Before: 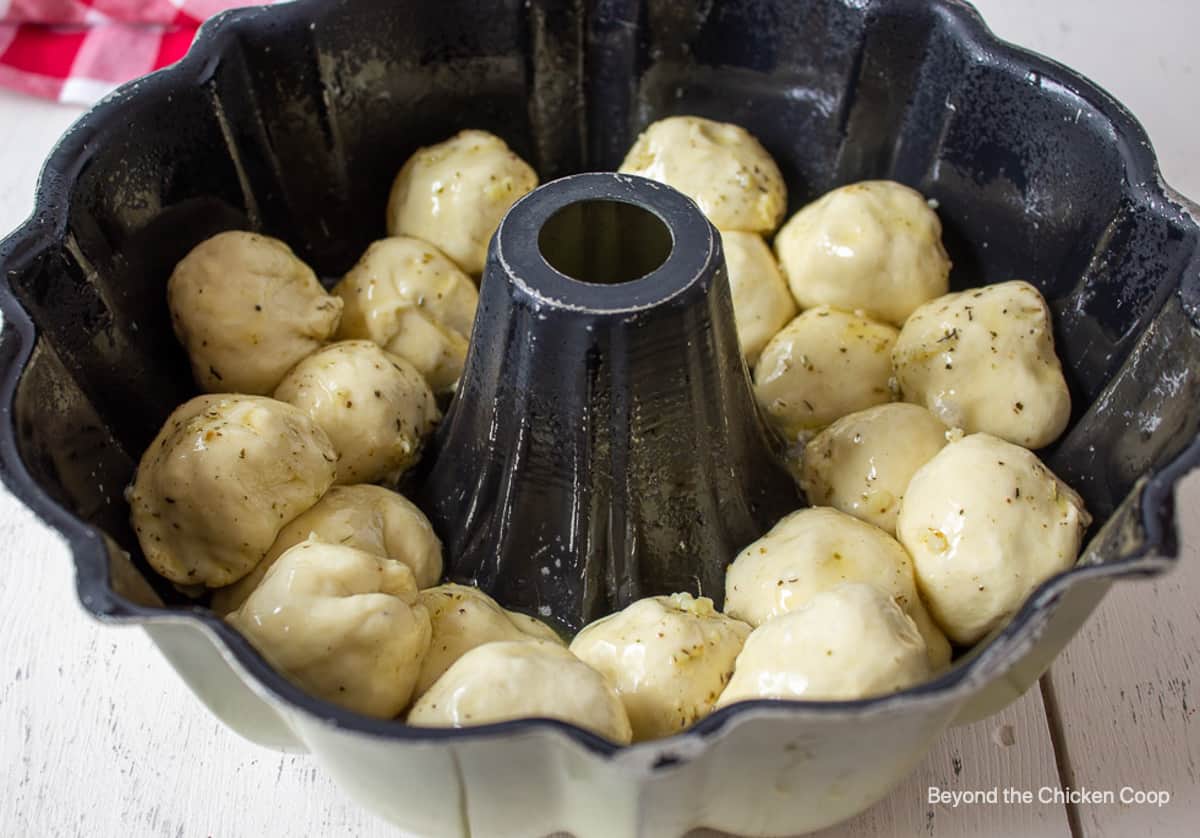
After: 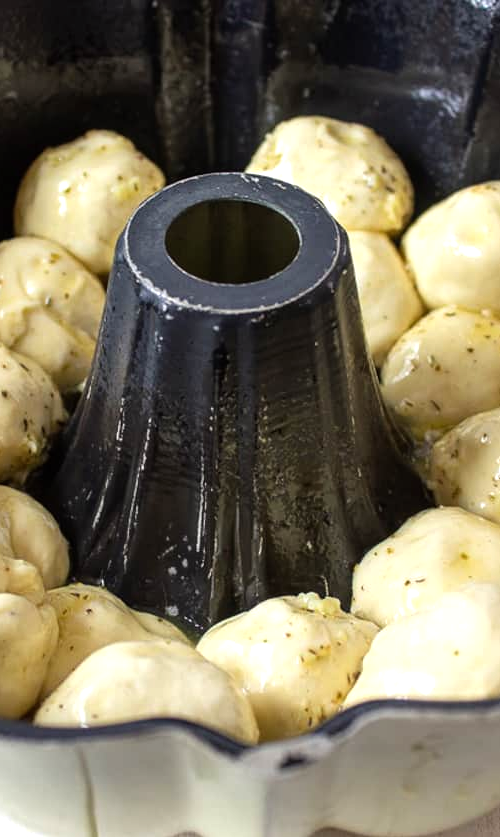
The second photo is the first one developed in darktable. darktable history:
tone equalizer: -8 EV -0.388 EV, -7 EV -0.396 EV, -6 EV -0.305 EV, -5 EV -0.245 EV, -3 EV 0.222 EV, -2 EV 0.353 EV, -1 EV 0.41 EV, +0 EV 0.44 EV, smoothing 1
crop: left 31.097%, right 27.215%
